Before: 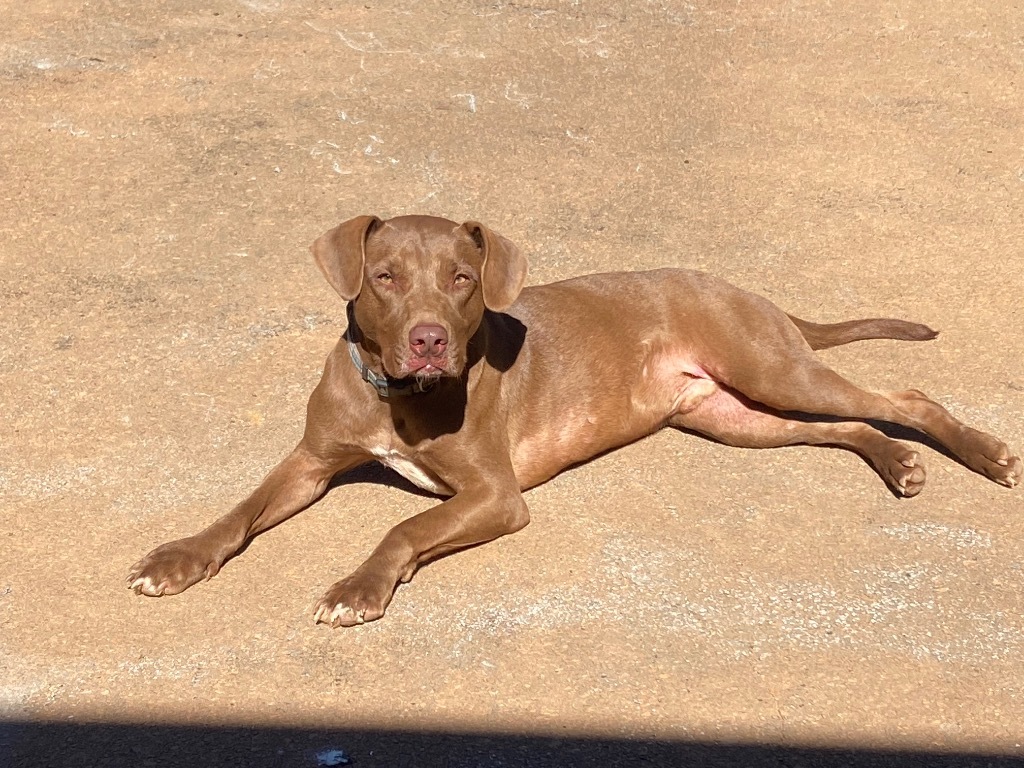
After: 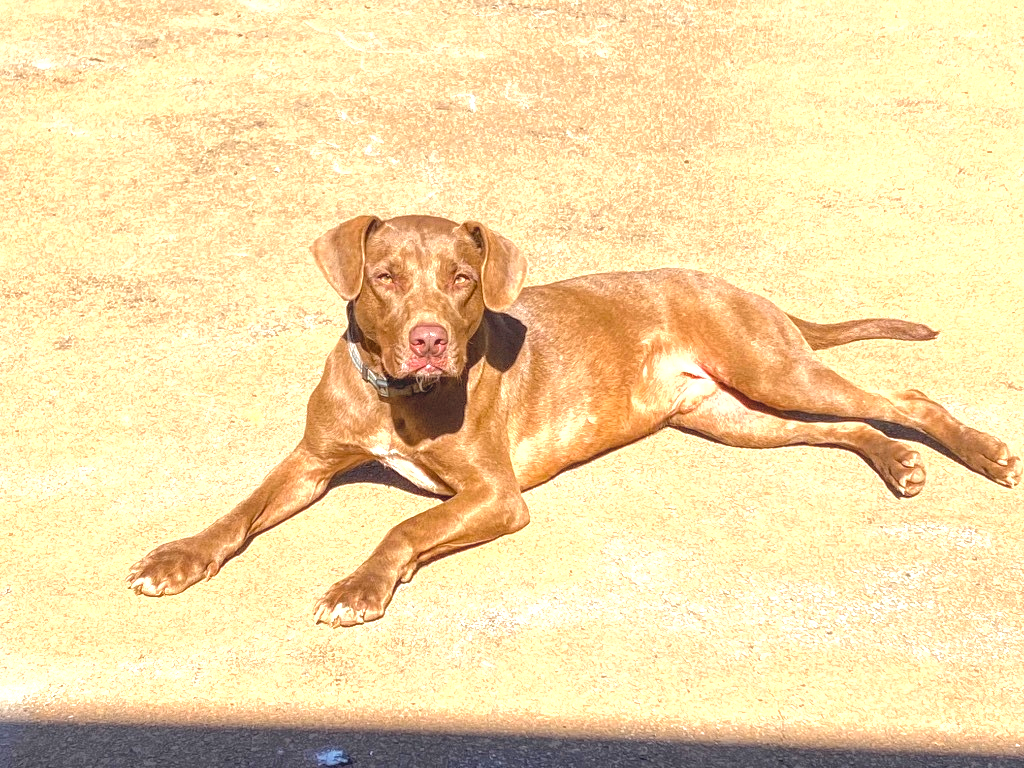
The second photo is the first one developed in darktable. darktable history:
local contrast: highlights 74%, shadows 55%, detail 176%, midtone range 0.204
exposure: black level correction 0, exposure 0.95 EV, compensate exposure bias true, compensate highlight preservation false
color balance rgb: linear chroma grading › global chroma -0.374%, perceptual saturation grading › global saturation 19.53%
